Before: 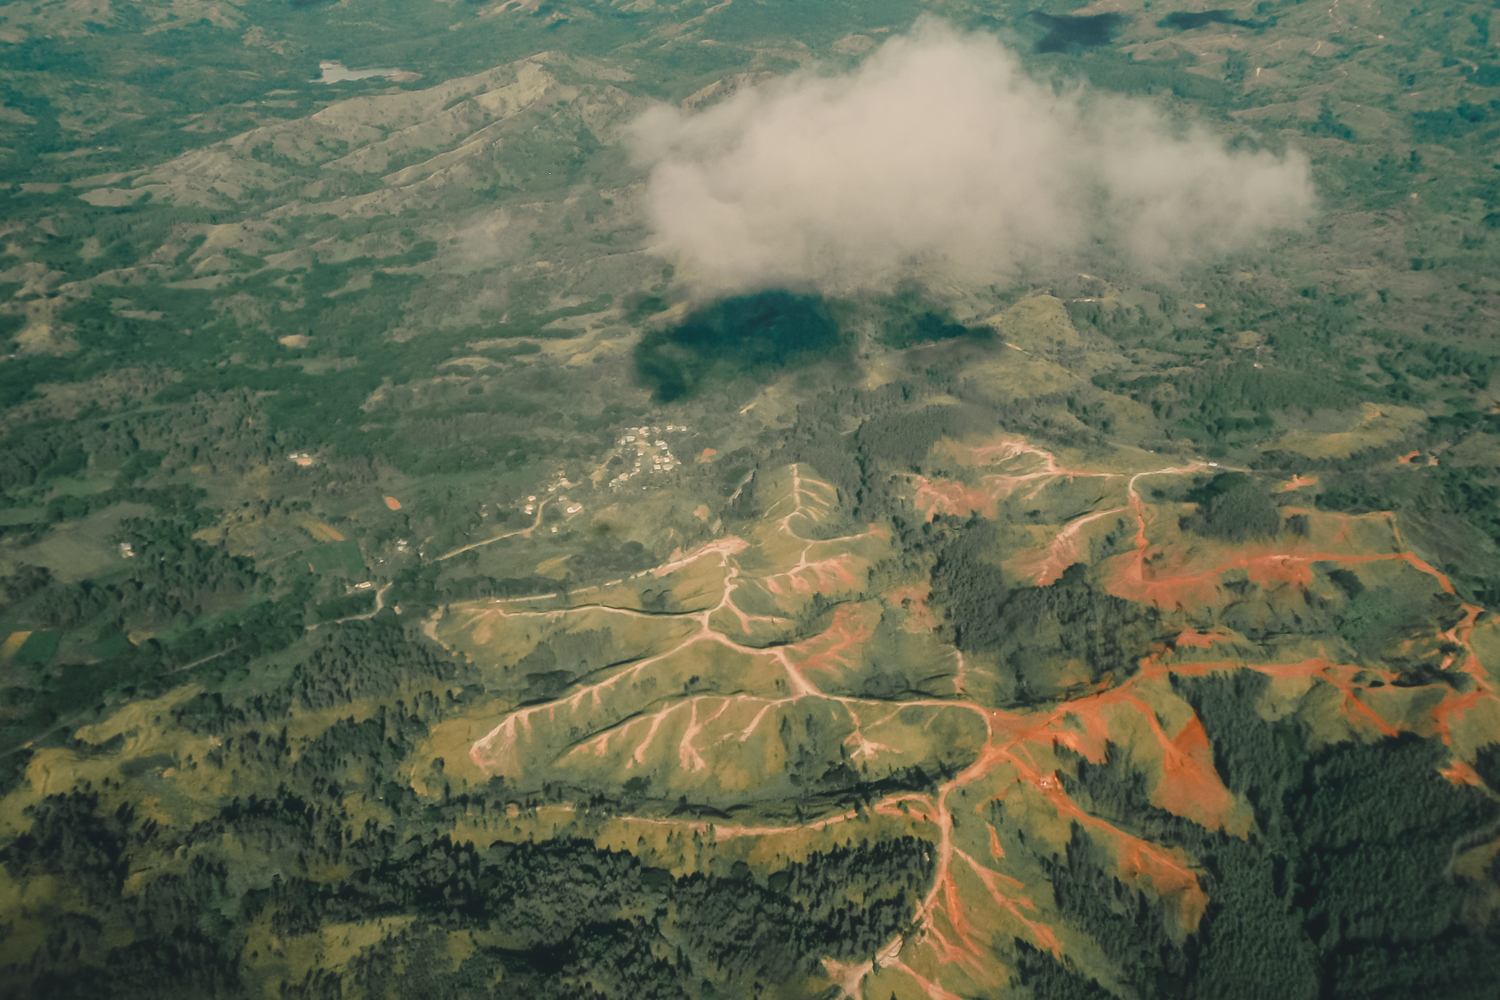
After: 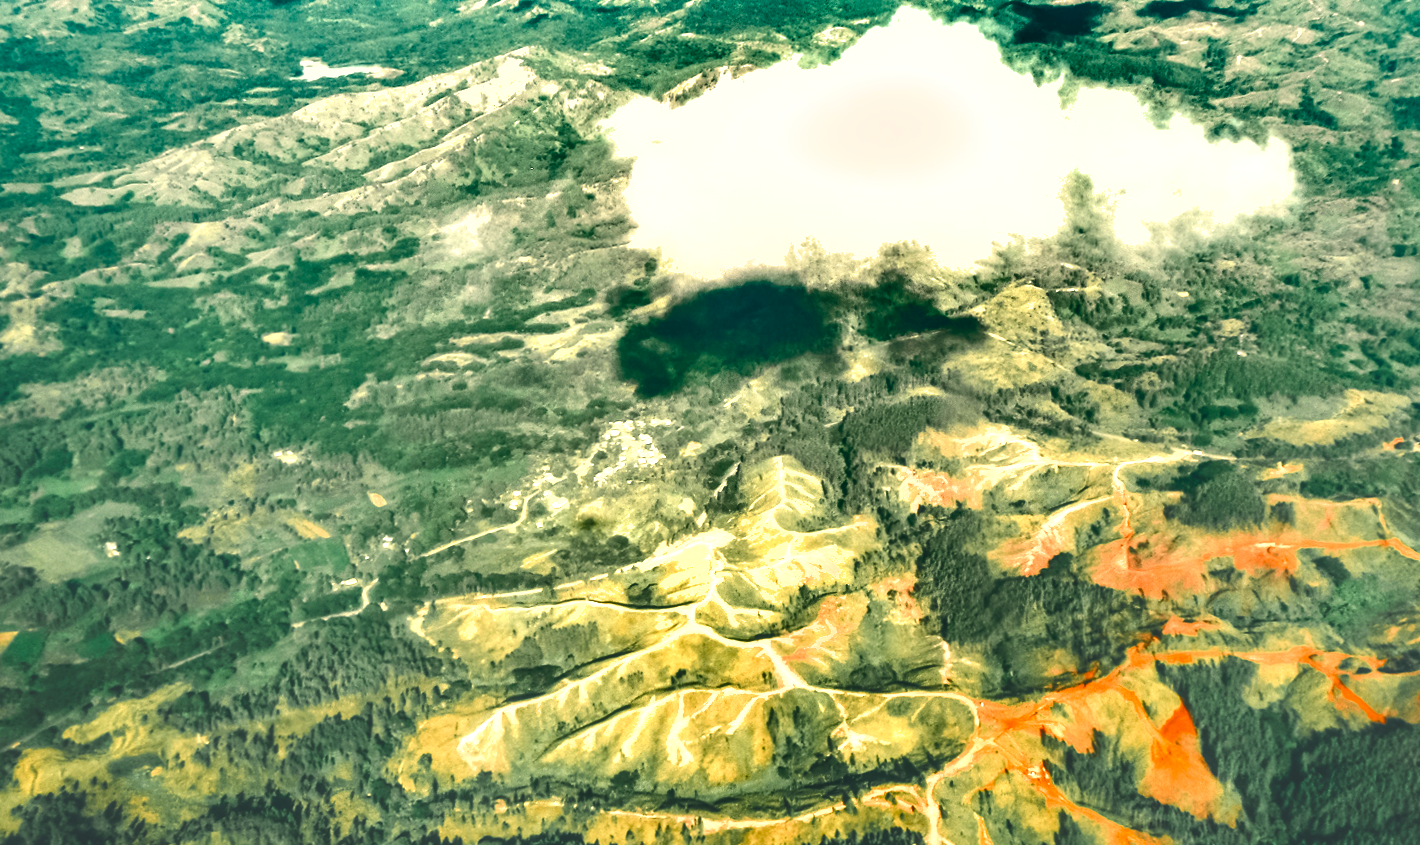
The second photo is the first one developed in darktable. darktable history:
local contrast: on, module defaults
crop and rotate: angle 0.578°, left 0.285%, right 3.615%, bottom 14.211%
shadows and highlights: radius 107.56, shadows 45.08, highlights -67.63, low approximation 0.01, soften with gaussian
color balance rgb: shadows lift › chroma 2.028%, shadows lift › hue 137.43°, linear chroma grading › global chroma 6.587%, perceptual saturation grading › global saturation 20%, perceptual saturation grading › highlights -25.475%, perceptual saturation grading › shadows 49.536%, perceptual brilliance grading › global brilliance 34.202%, perceptual brilliance grading › highlights 50.49%, perceptual brilliance grading › mid-tones 59.28%, perceptual brilliance grading › shadows 34.636%, global vibrance 9.492%, contrast 14.845%, saturation formula JzAzBz (2021)
exposure: black level correction -0.015, compensate highlight preservation false
